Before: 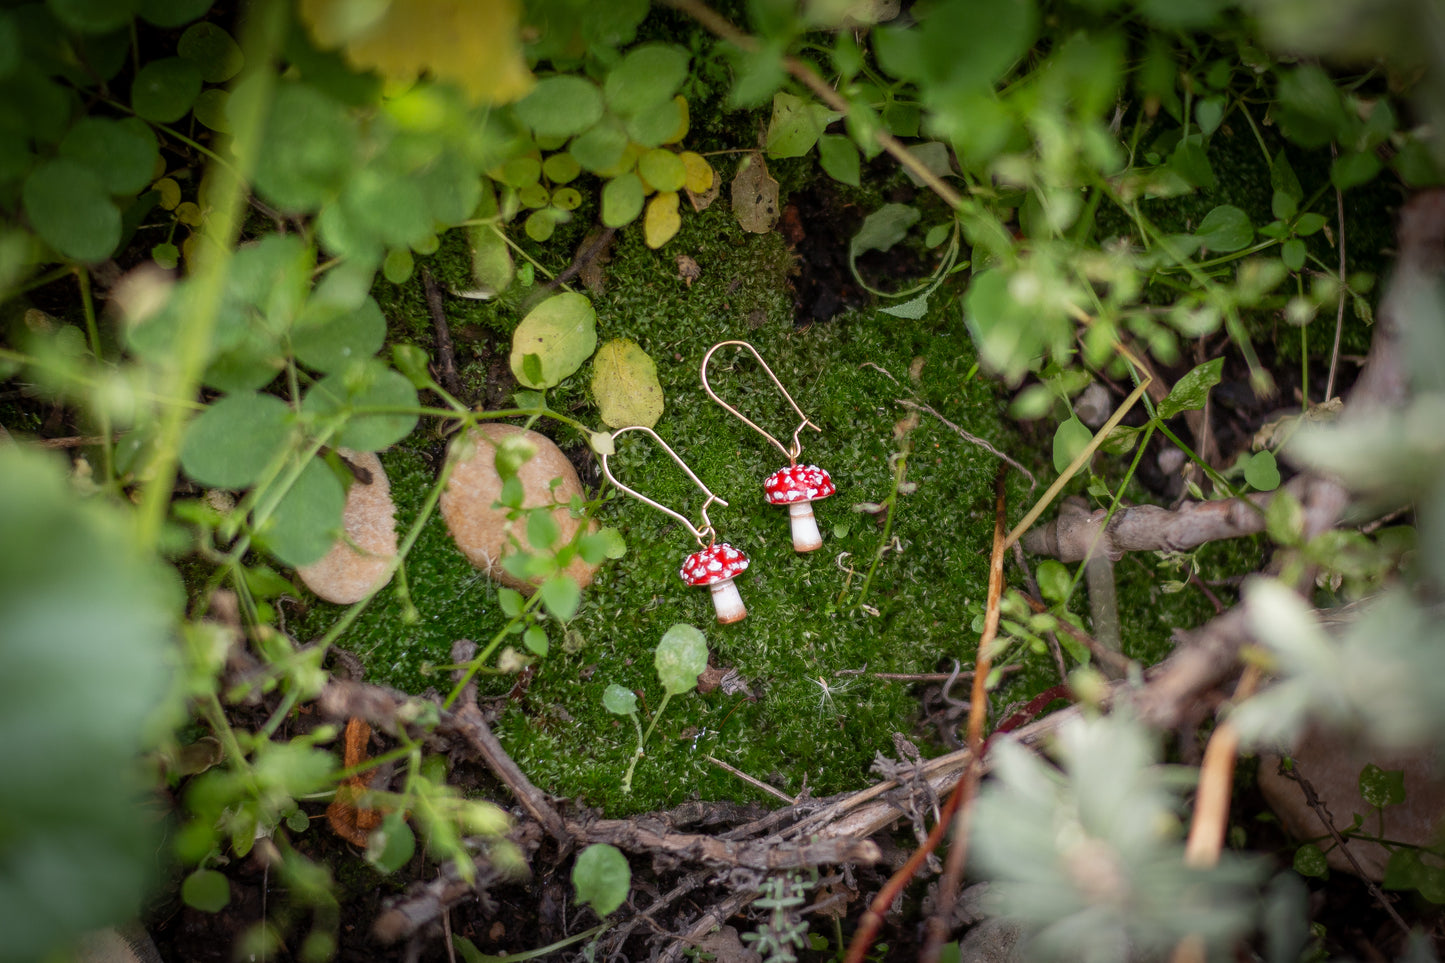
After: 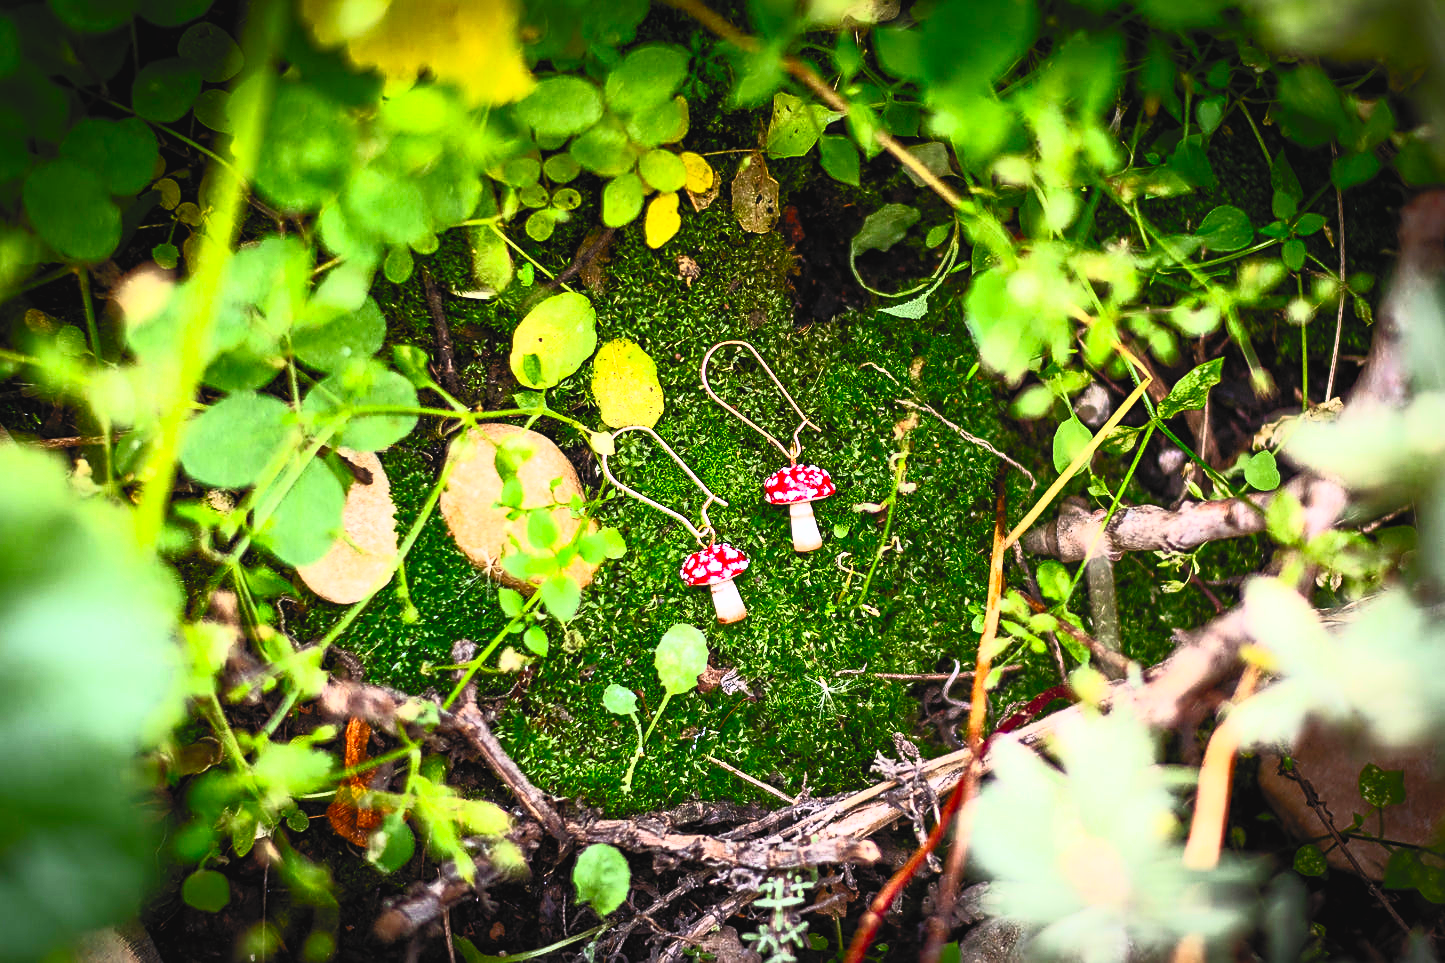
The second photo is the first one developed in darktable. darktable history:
contrast brightness saturation: contrast 0.993, brightness 0.981, saturation 1
sharpen: amount 0.57
filmic rgb: black relative exposure -7.65 EV, white relative exposure 4.56 EV, hardness 3.61, contrast 1.056
